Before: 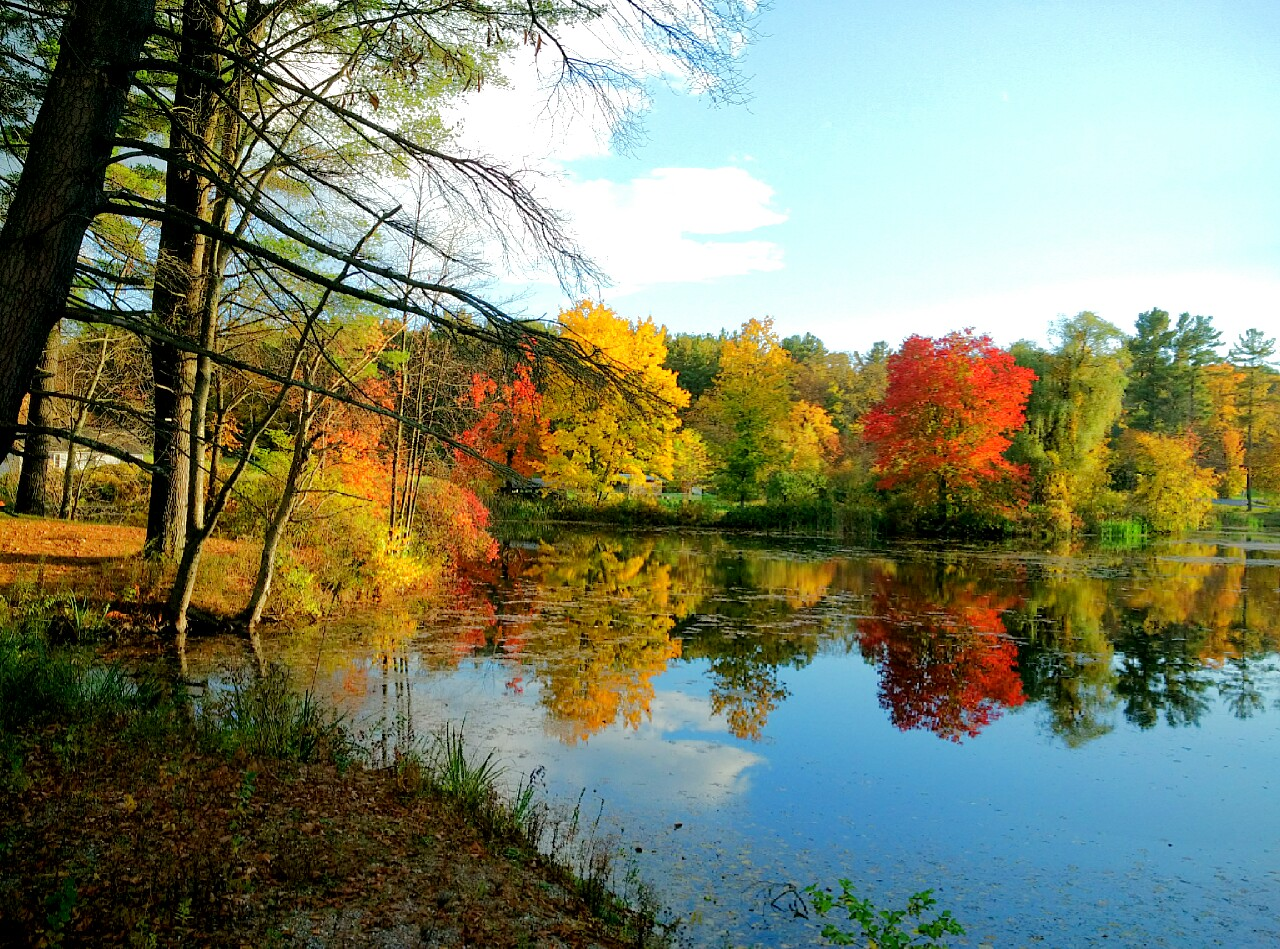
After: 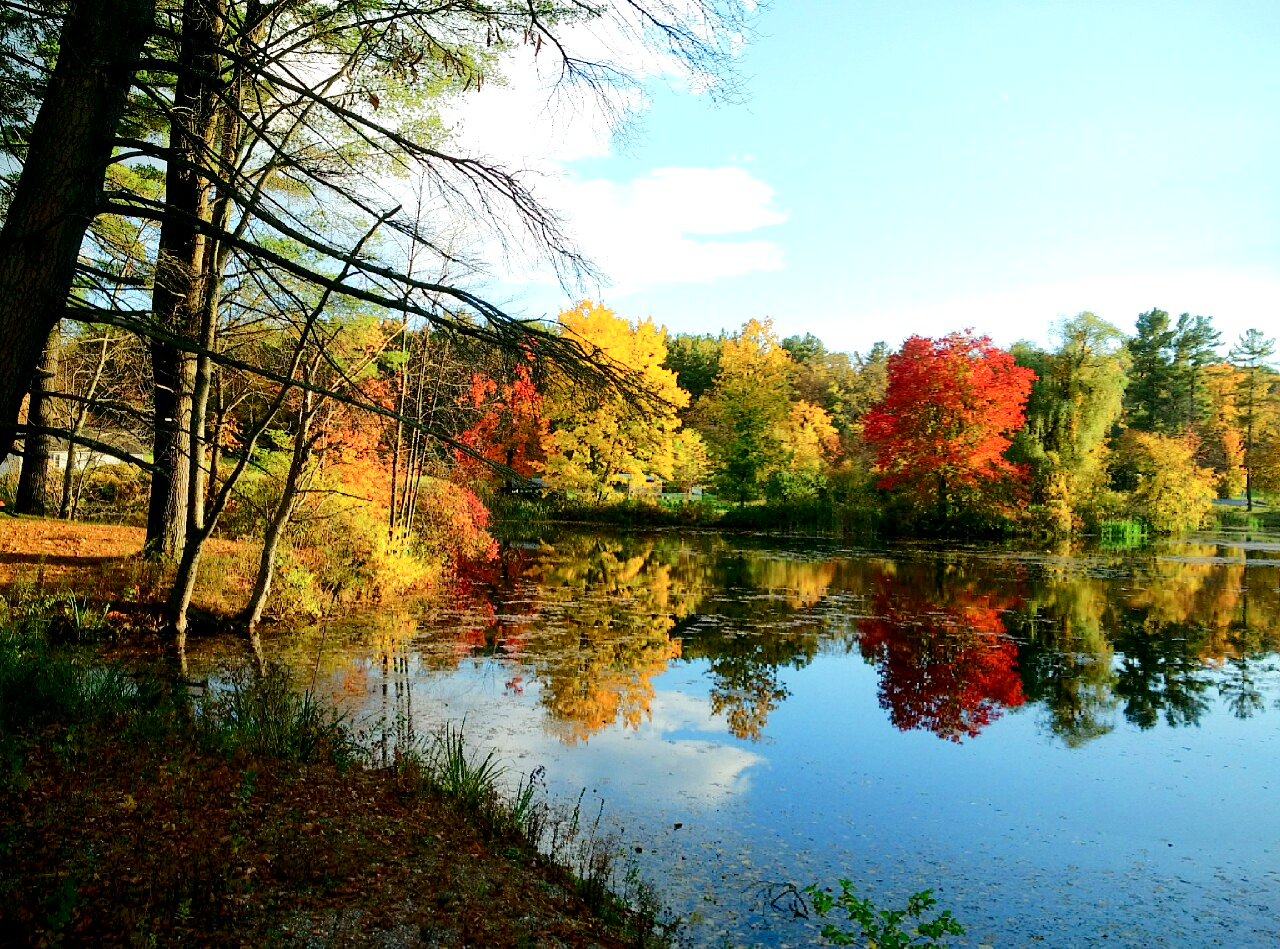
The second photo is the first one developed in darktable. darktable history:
tone equalizer: on, module defaults
contrast brightness saturation: contrast 0.28
